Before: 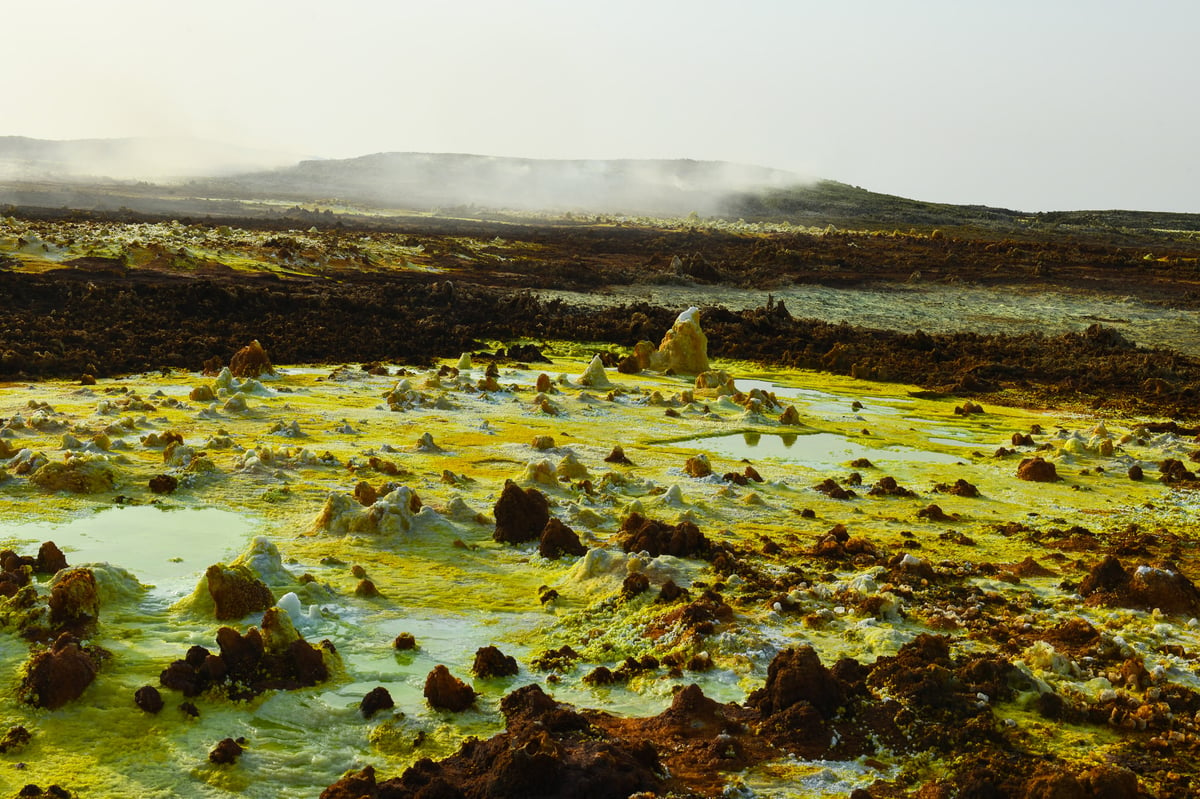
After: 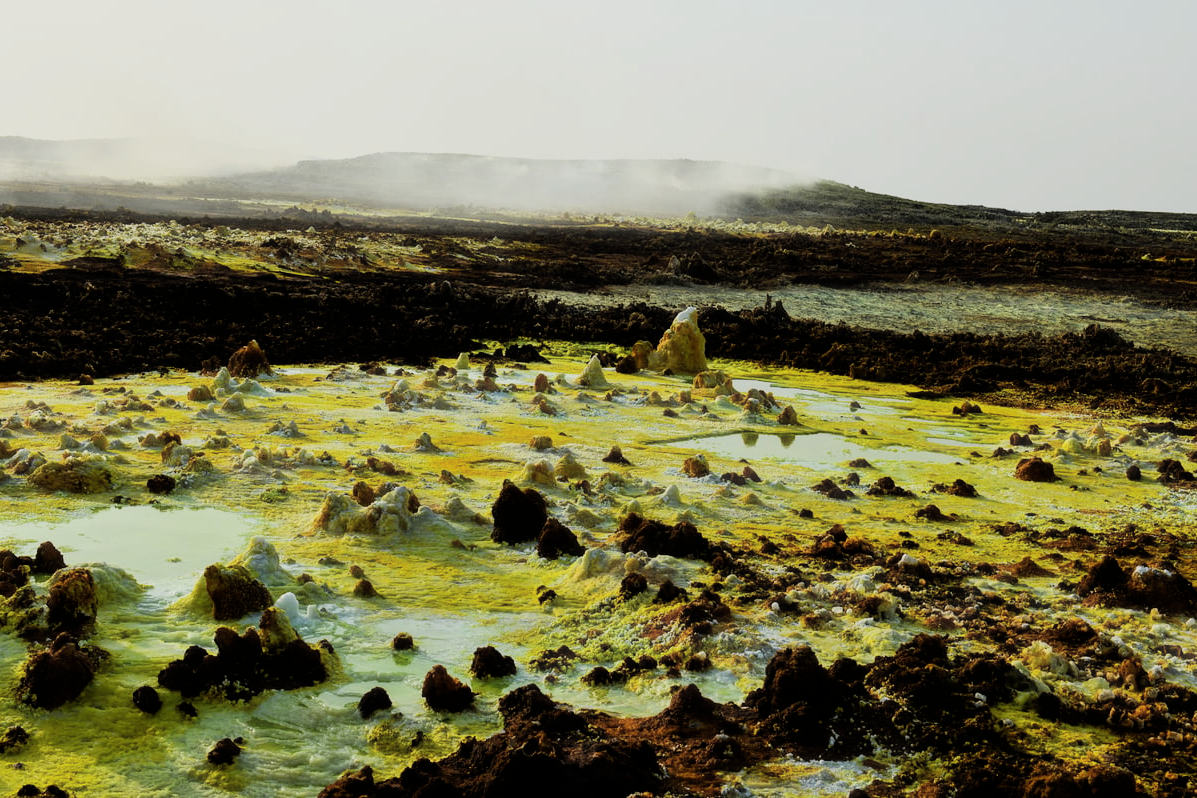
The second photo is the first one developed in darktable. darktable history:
haze removal: strength -0.111, compatibility mode true, adaptive false
crop: left 0.171%
filmic rgb: black relative exposure -5.14 EV, white relative exposure 3.51 EV, hardness 3.16, contrast 1.186, highlights saturation mix -29.06%
